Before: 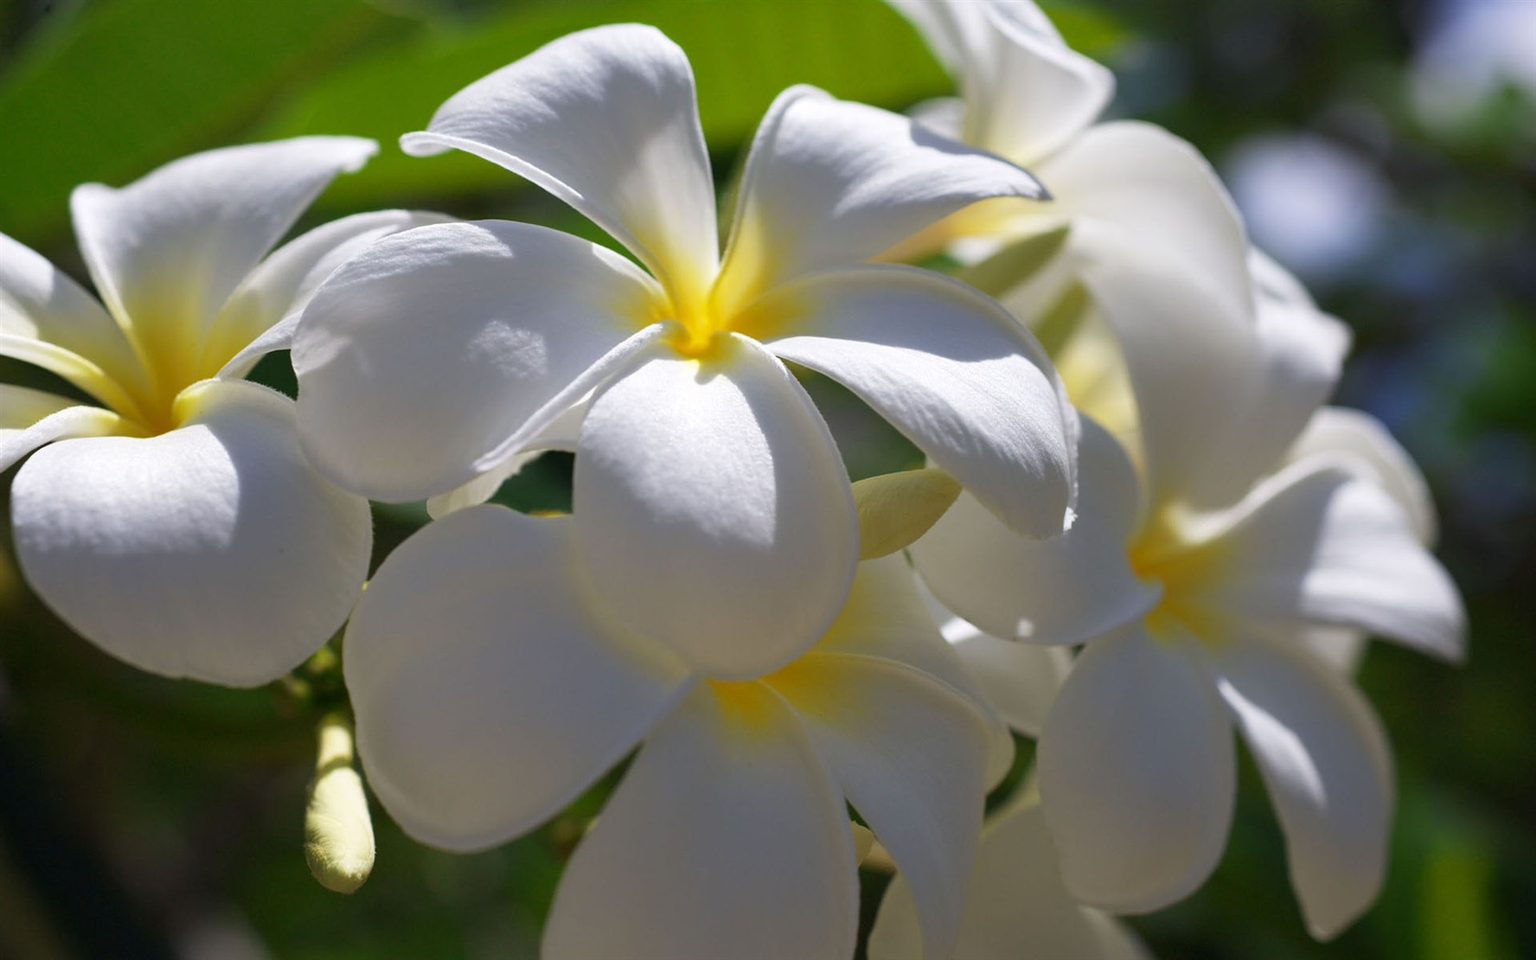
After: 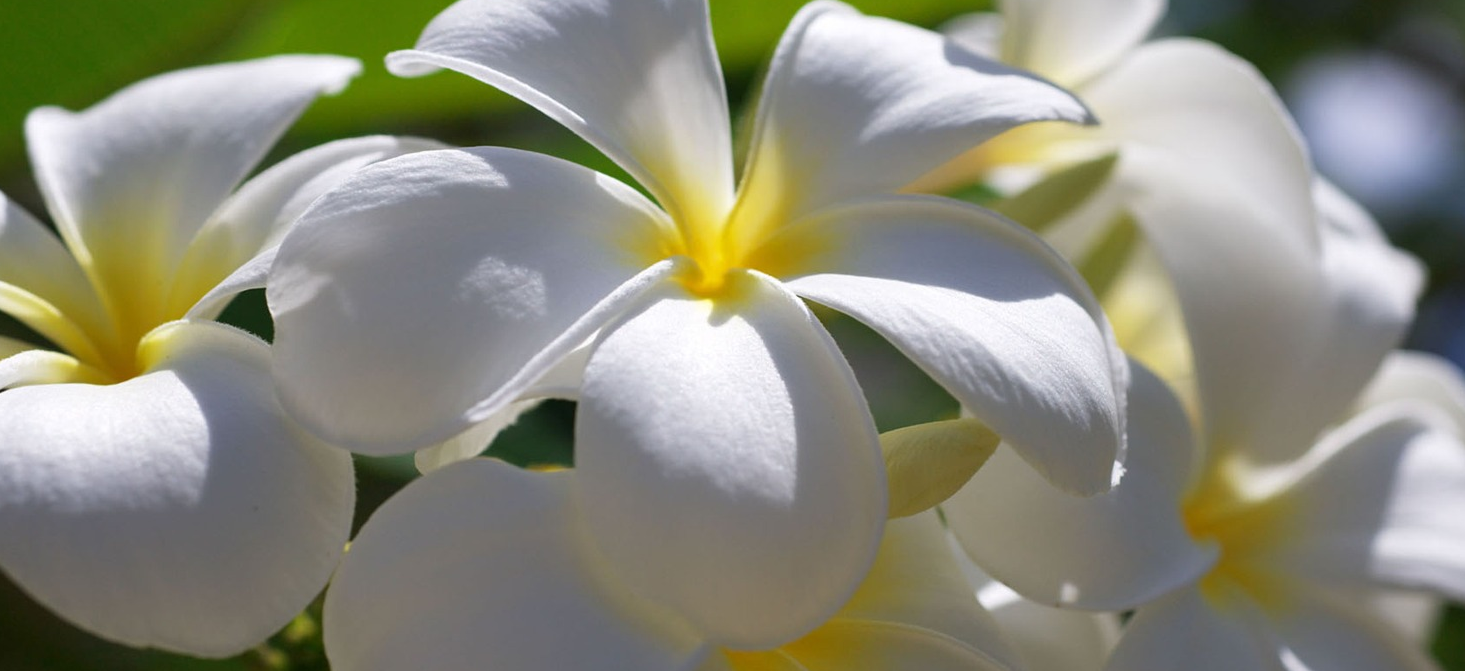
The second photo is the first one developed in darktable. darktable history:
crop: left 3.134%, top 8.98%, right 9.637%, bottom 26.834%
